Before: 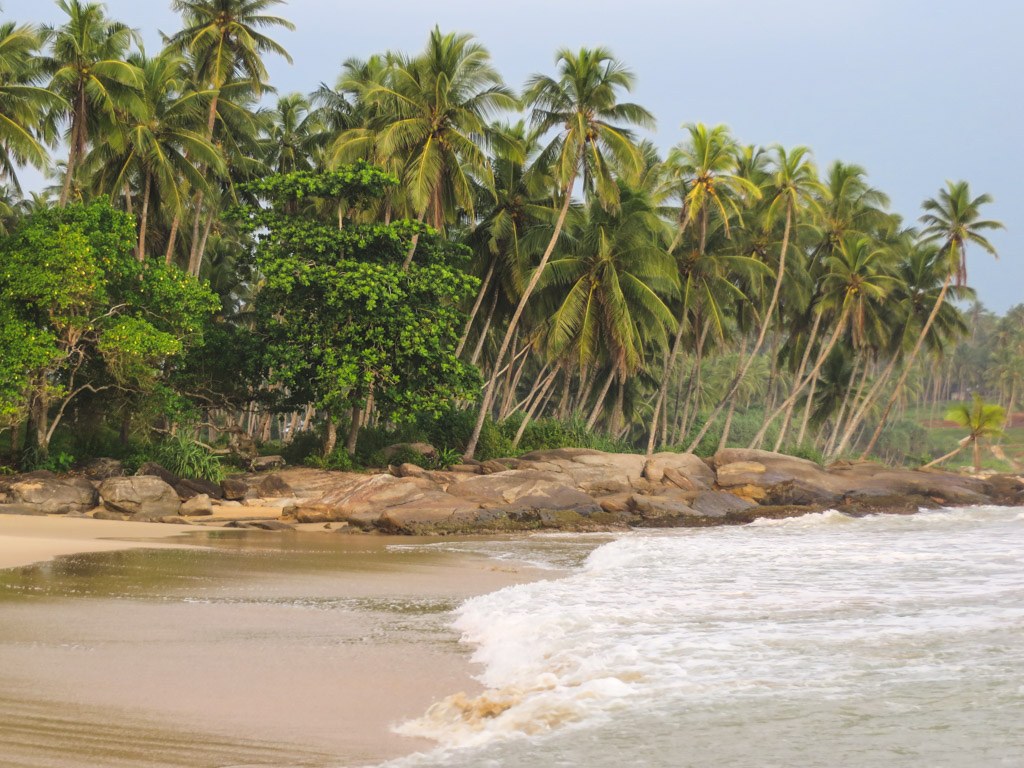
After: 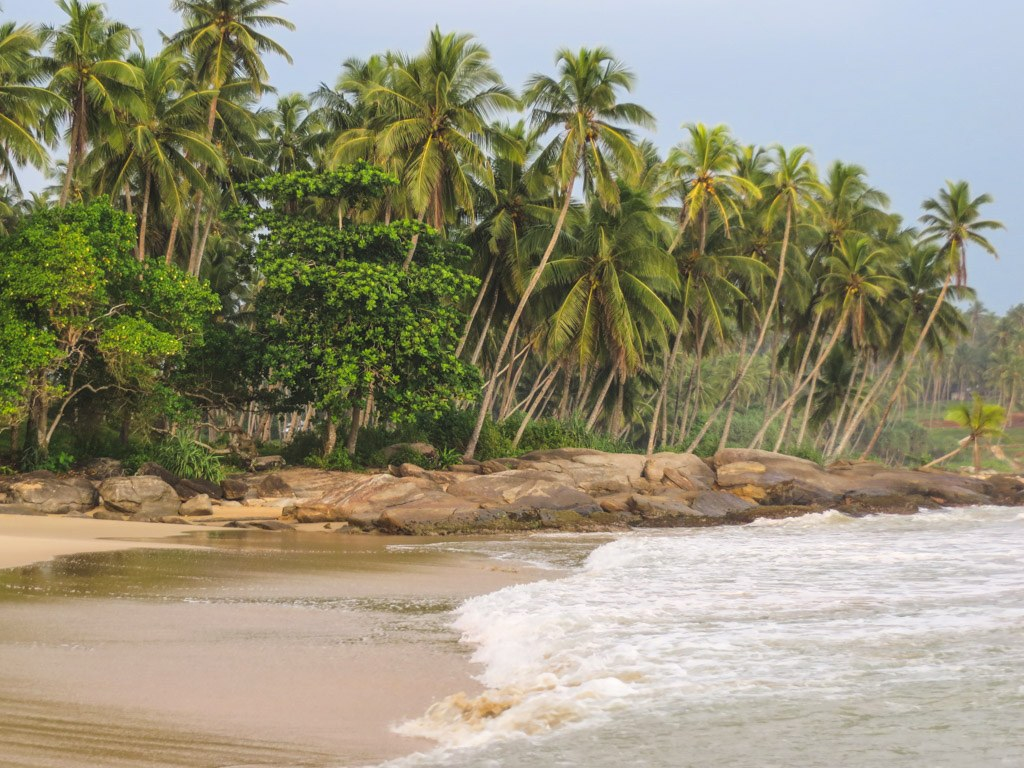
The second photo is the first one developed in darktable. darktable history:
color balance rgb: global vibrance 10%
local contrast: detail 110%
